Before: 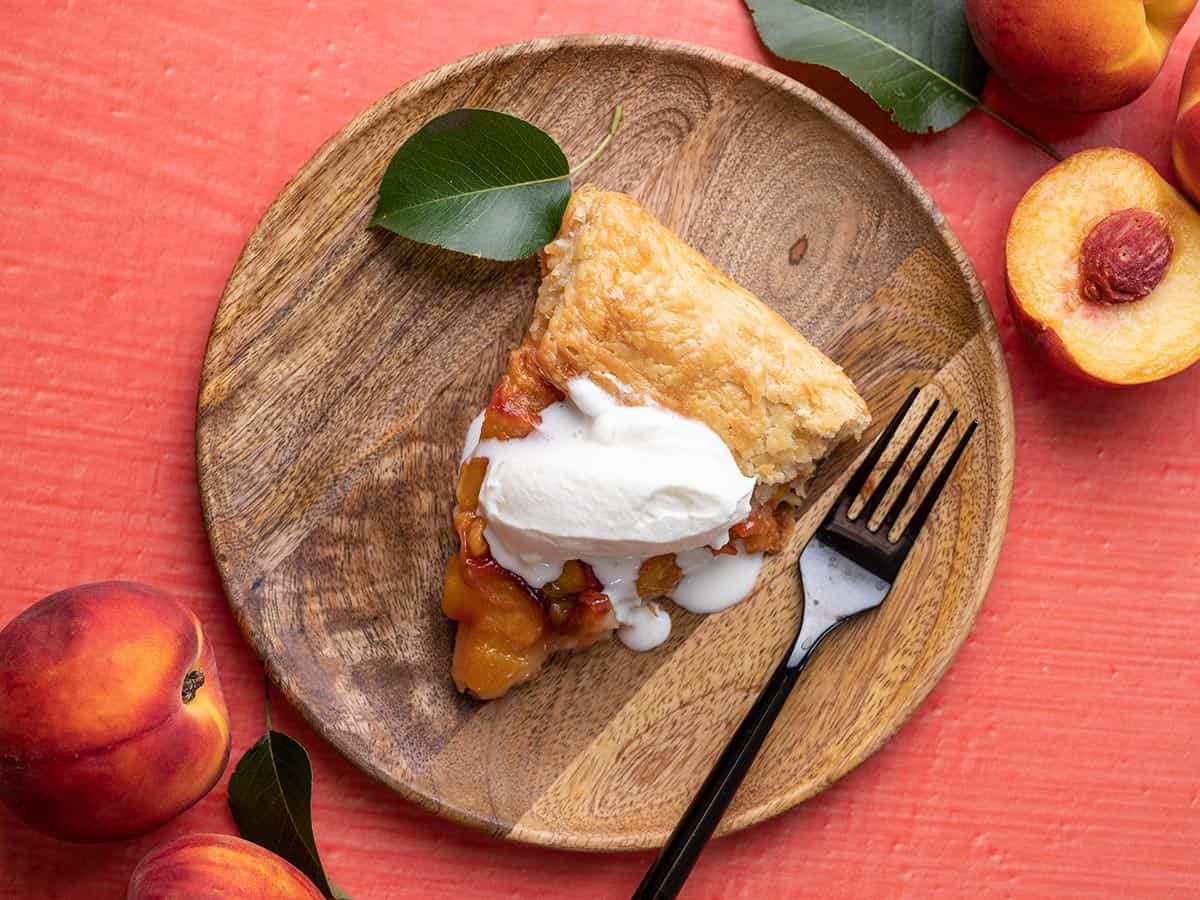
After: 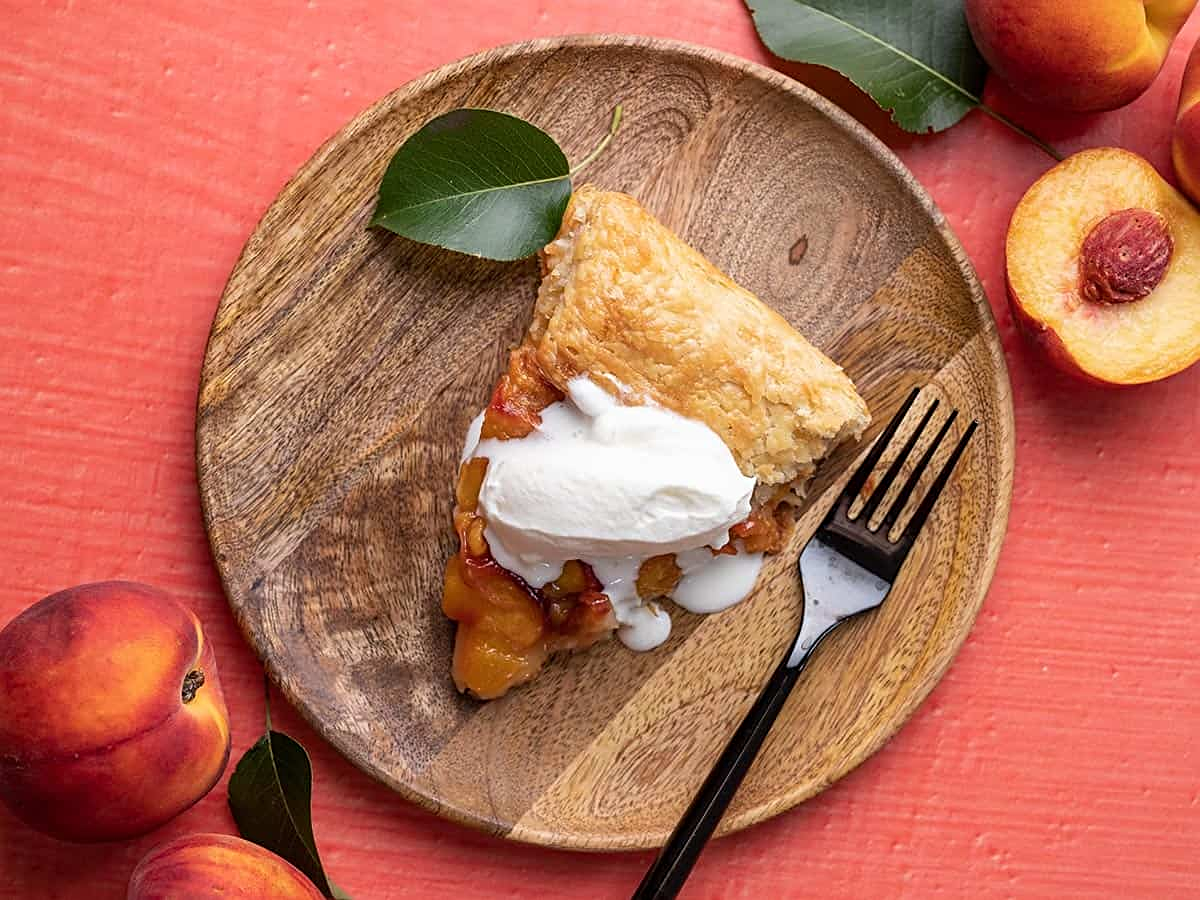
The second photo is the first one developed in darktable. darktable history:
sharpen: radius 2.515, amount 0.336
